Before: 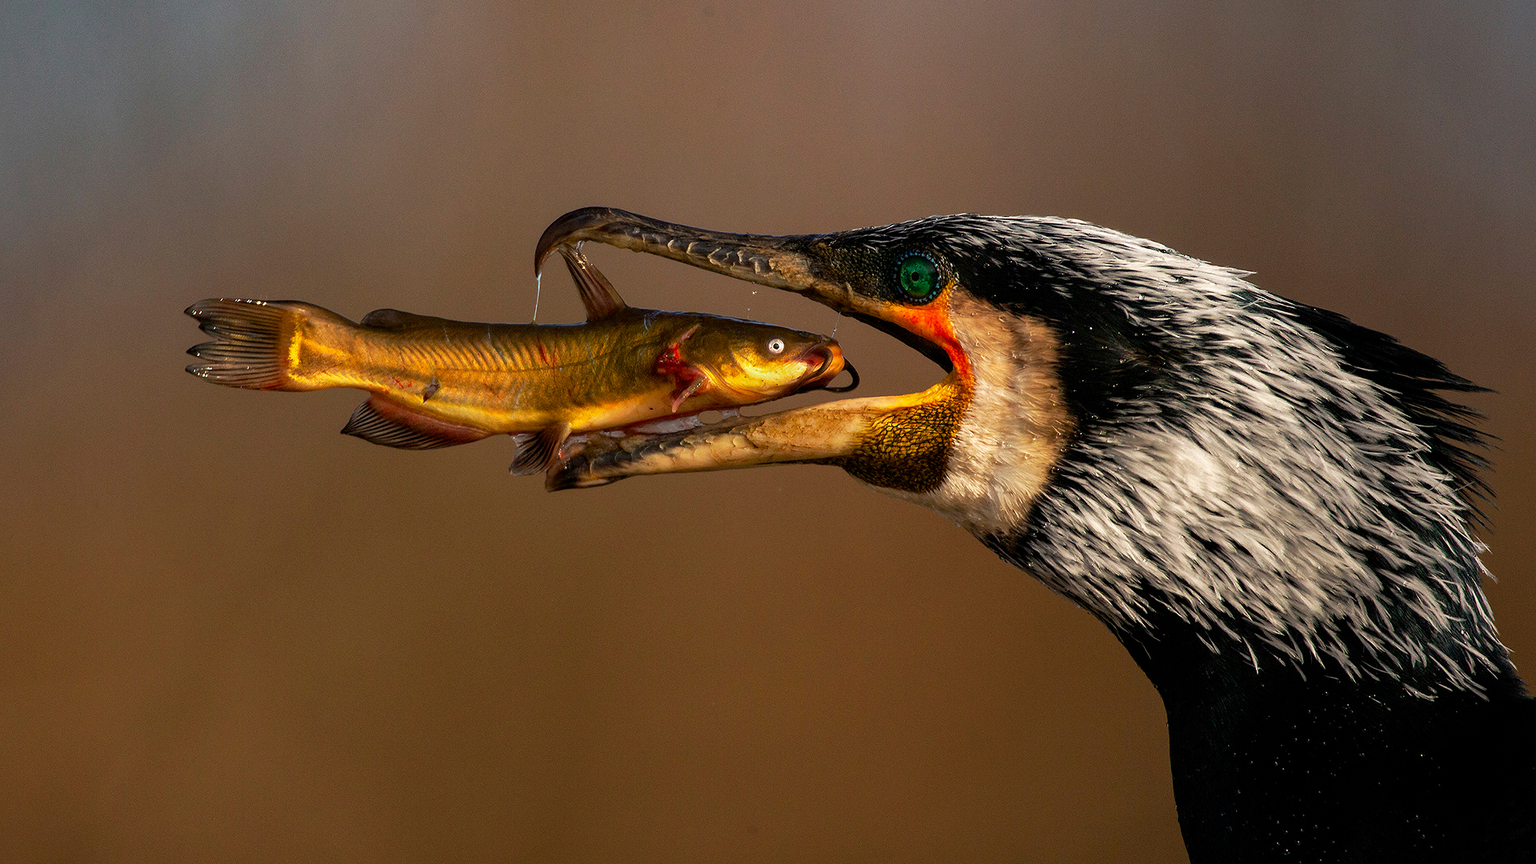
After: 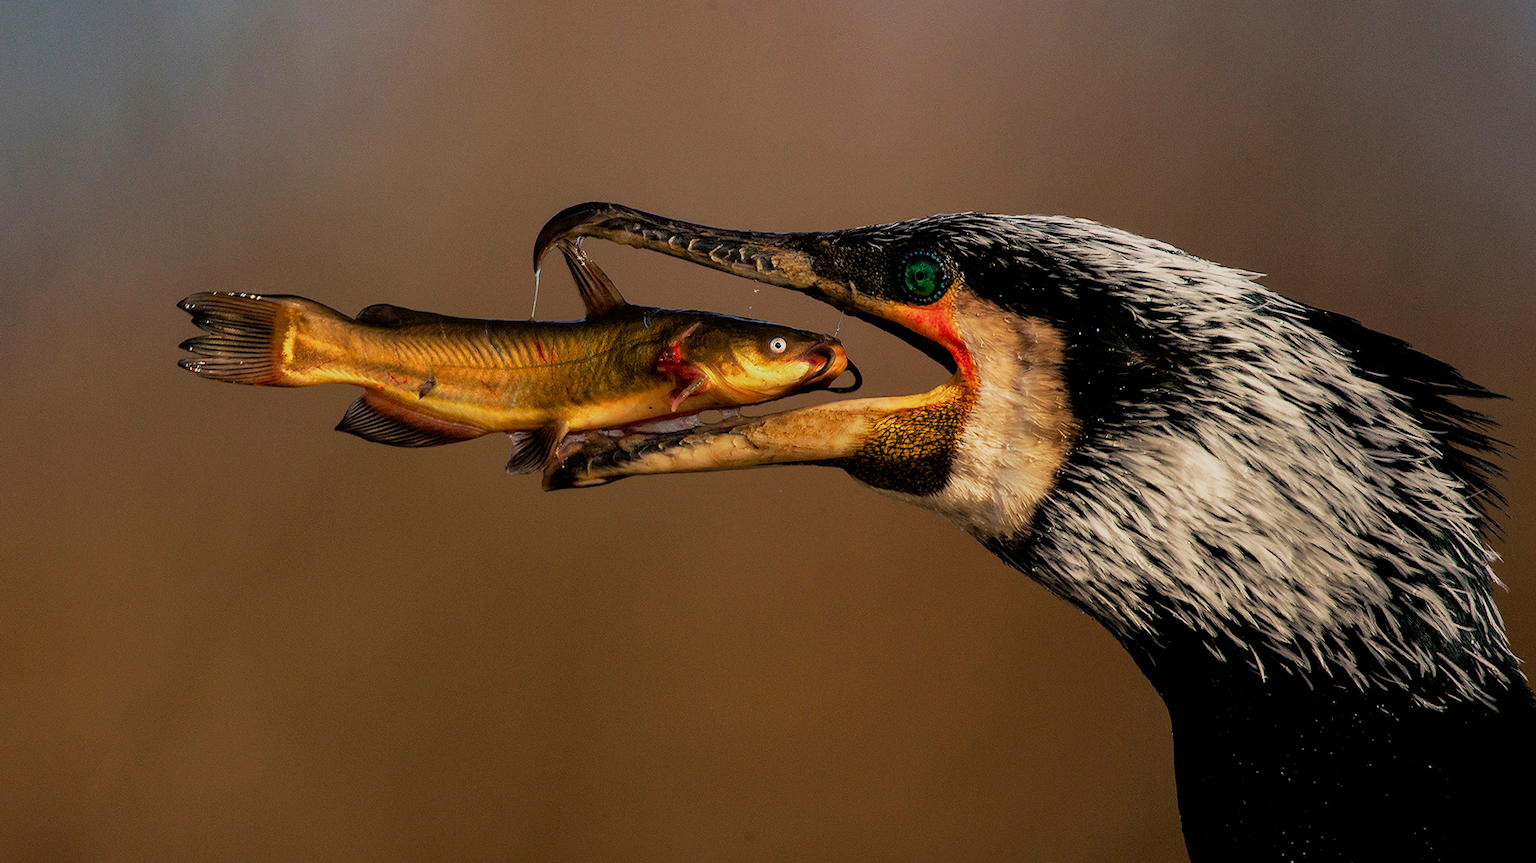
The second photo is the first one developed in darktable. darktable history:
crop and rotate: angle -0.5°
velvia: strength 17%
filmic rgb: black relative exposure -7.92 EV, white relative exposure 4.13 EV, threshold 3 EV, hardness 4.02, latitude 51.22%, contrast 1.013, shadows ↔ highlights balance 5.35%, color science v5 (2021), contrast in shadows safe, contrast in highlights safe, enable highlight reconstruction true
